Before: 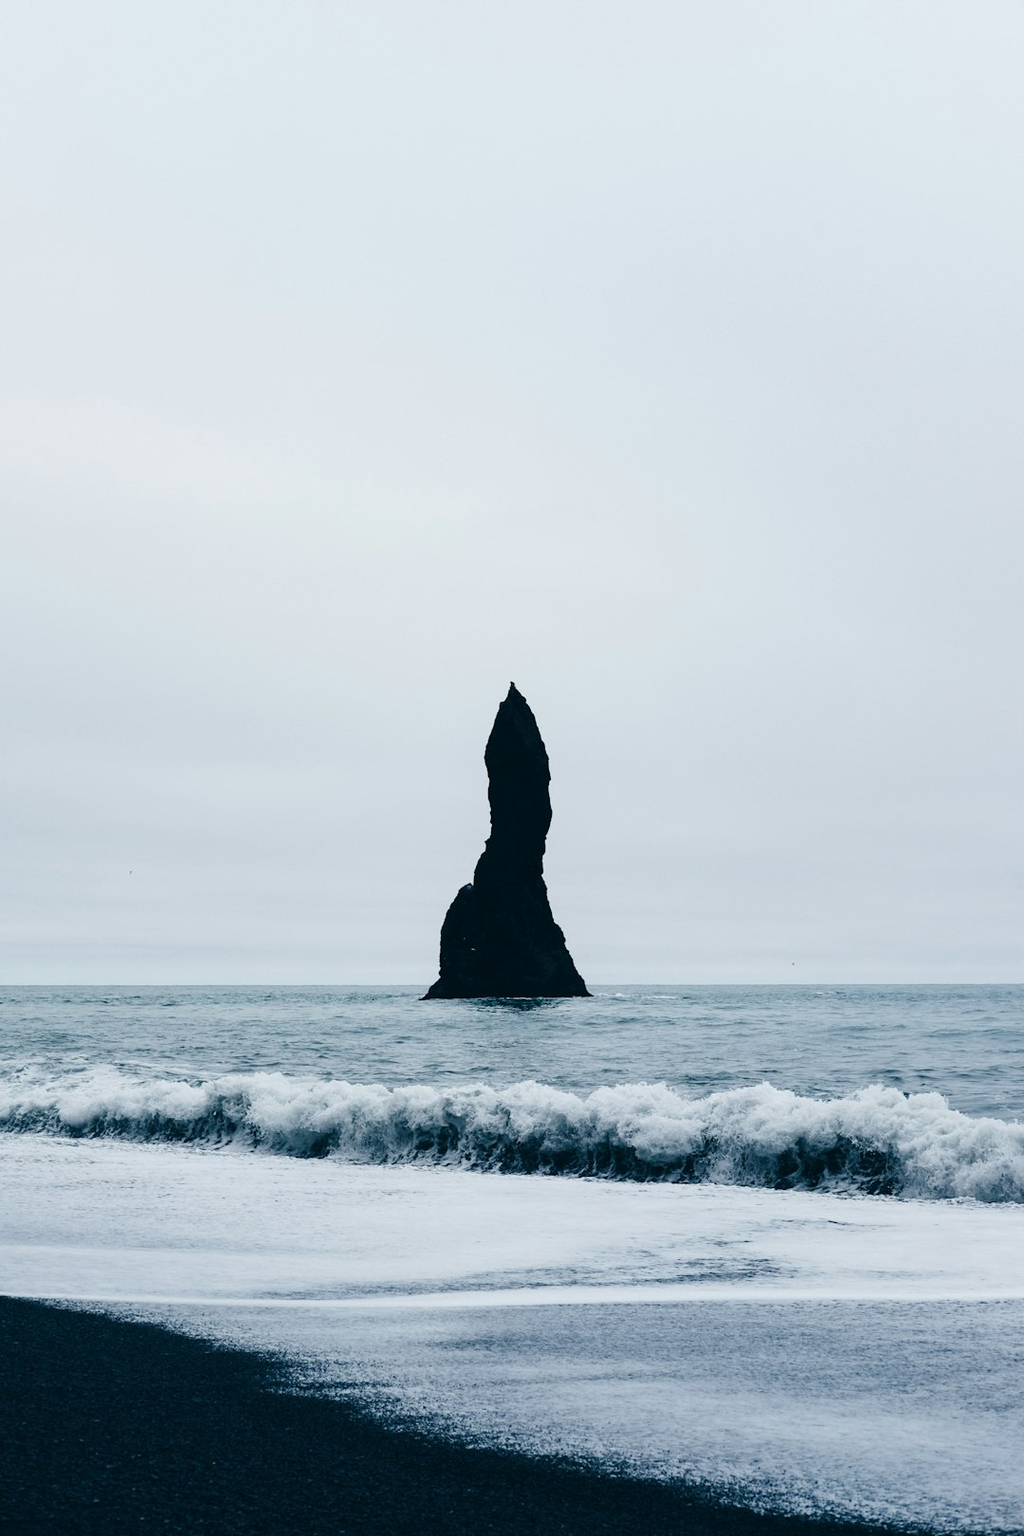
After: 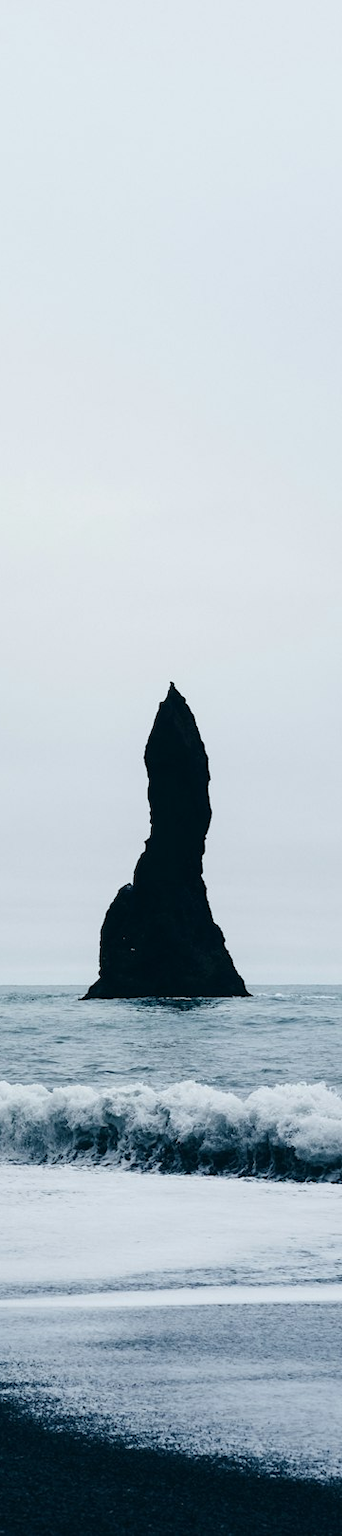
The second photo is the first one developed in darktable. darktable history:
crop: left 33.276%, right 33.262%
